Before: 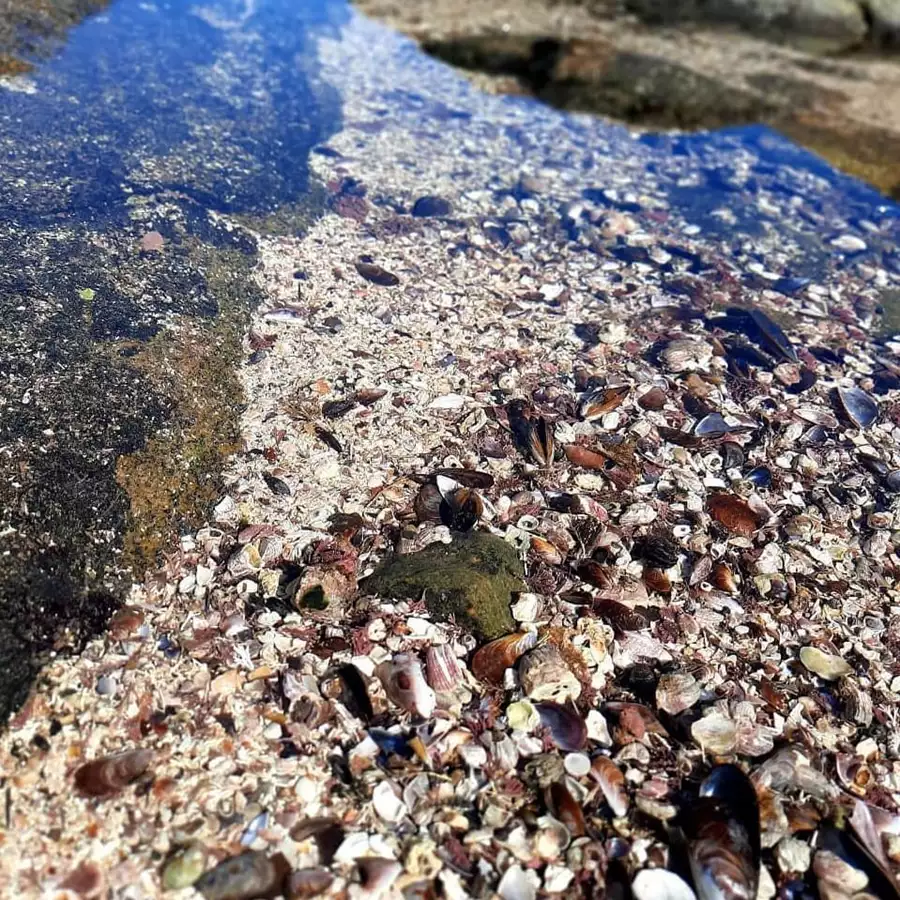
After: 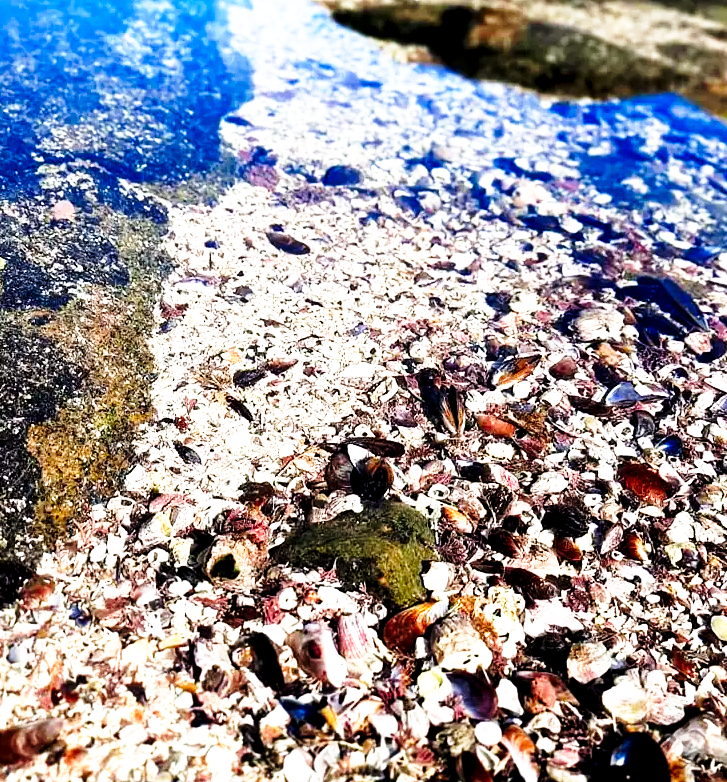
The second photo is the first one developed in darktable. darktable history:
crop: left 9.929%, top 3.475%, right 9.188%, bottom 9.529%
color balance: lift [0.991, 1, 1, 1], gamma [0.996, 1, 1, 1], input saturation 98.52%, contrast 20.34%, output saturation 103.72%
base curve: curves: ch0 [(0, 0) (0.026, 0.03) (0.109, 0.232) (0.351, 0.748) (0.669, 0.968) (1, 1)], preserve colors none
